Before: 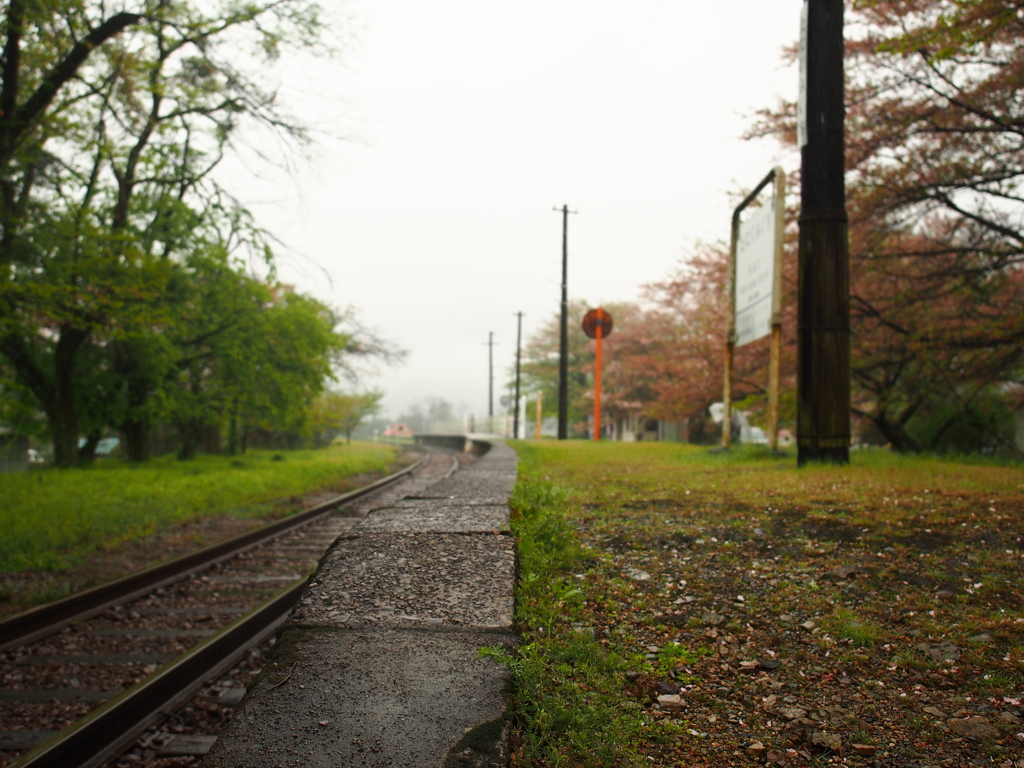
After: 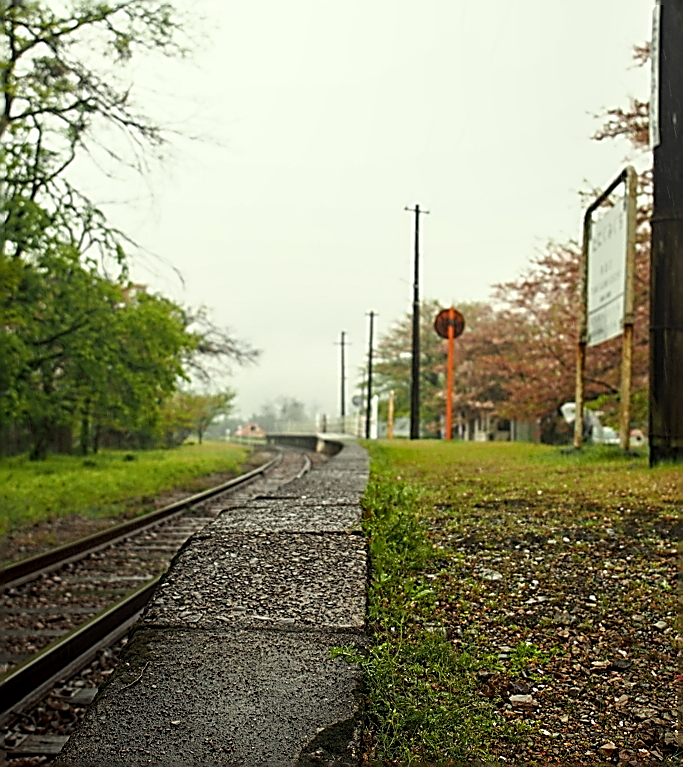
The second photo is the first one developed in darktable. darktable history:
local contrast: detail 130%
color correction: highlights a* -4.37, highlights b* 6.22
sharpen: amount 1.989
crop and rotate: left 14.46%, right 18.827%
